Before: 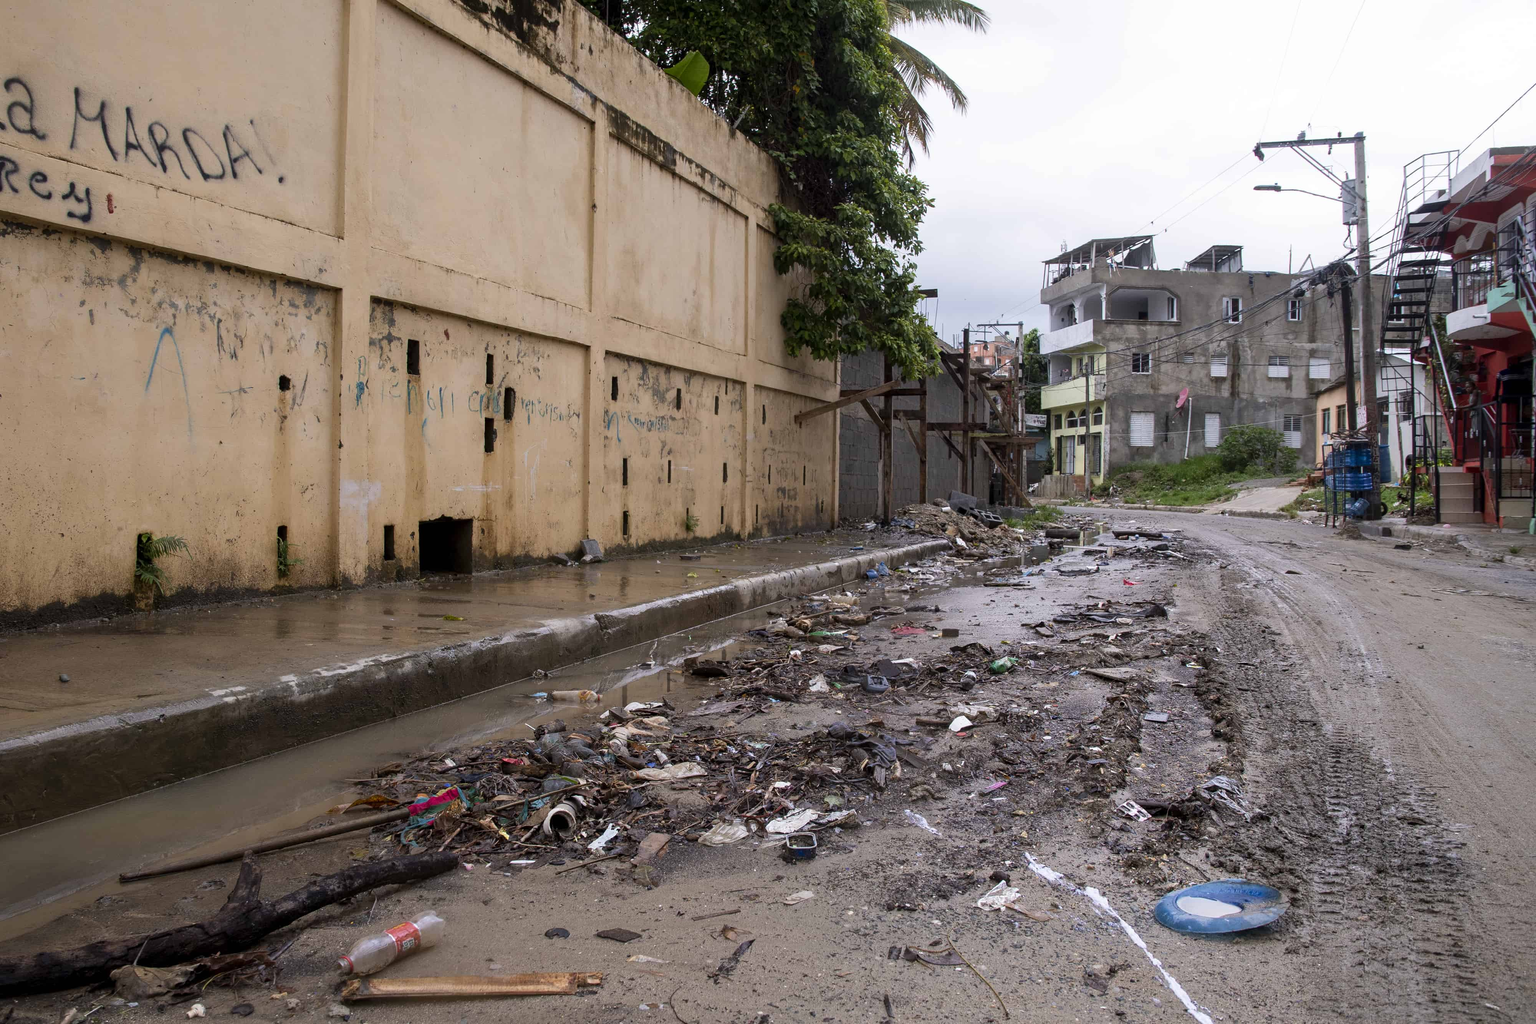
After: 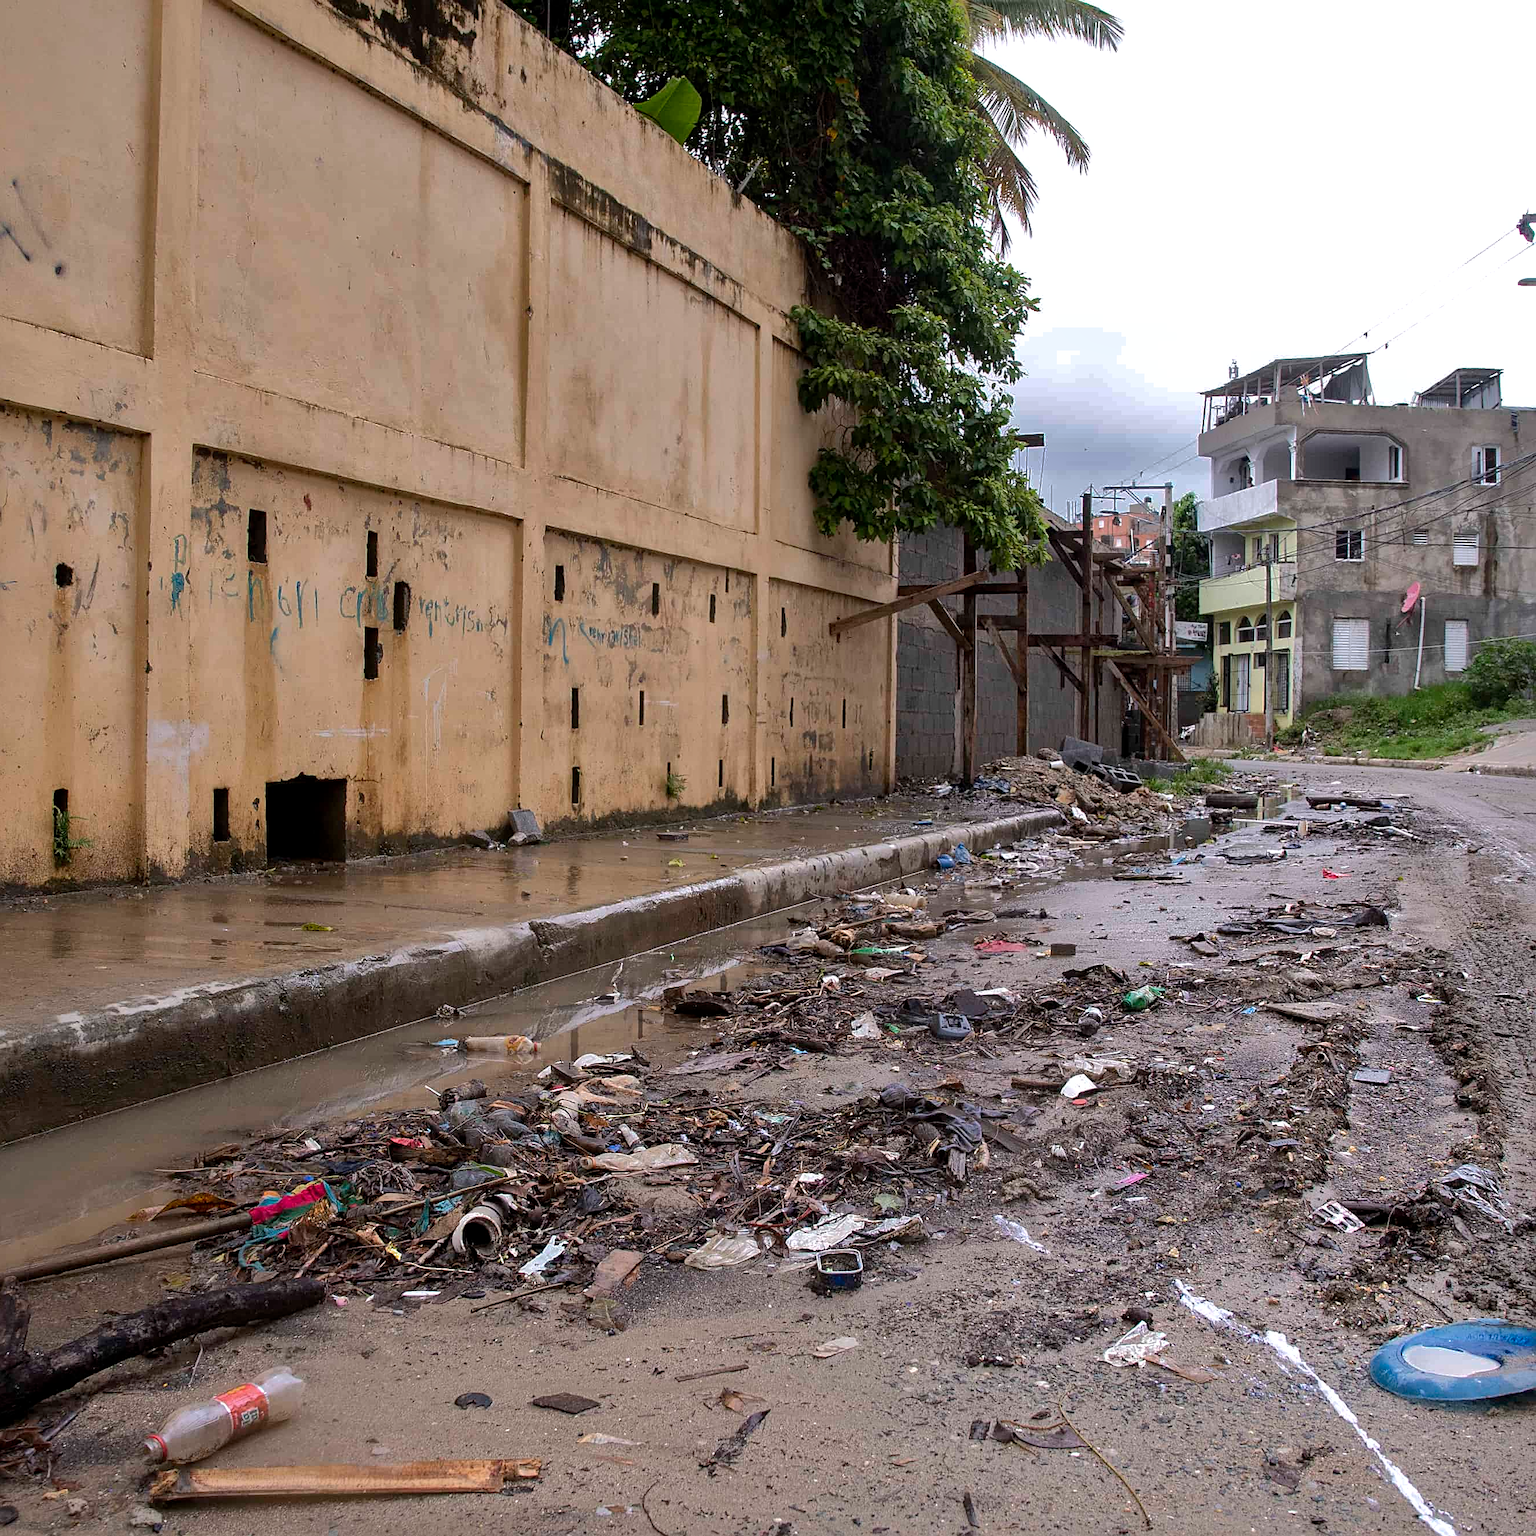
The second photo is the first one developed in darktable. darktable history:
shadows and highlights: shadows -19.91, highlights -73.15
crop and rotate: left 15.754%, right 17.579%
sharpen: on, module defaults
exposure: exposure 0.258 EV, compensate highlight preservation false
